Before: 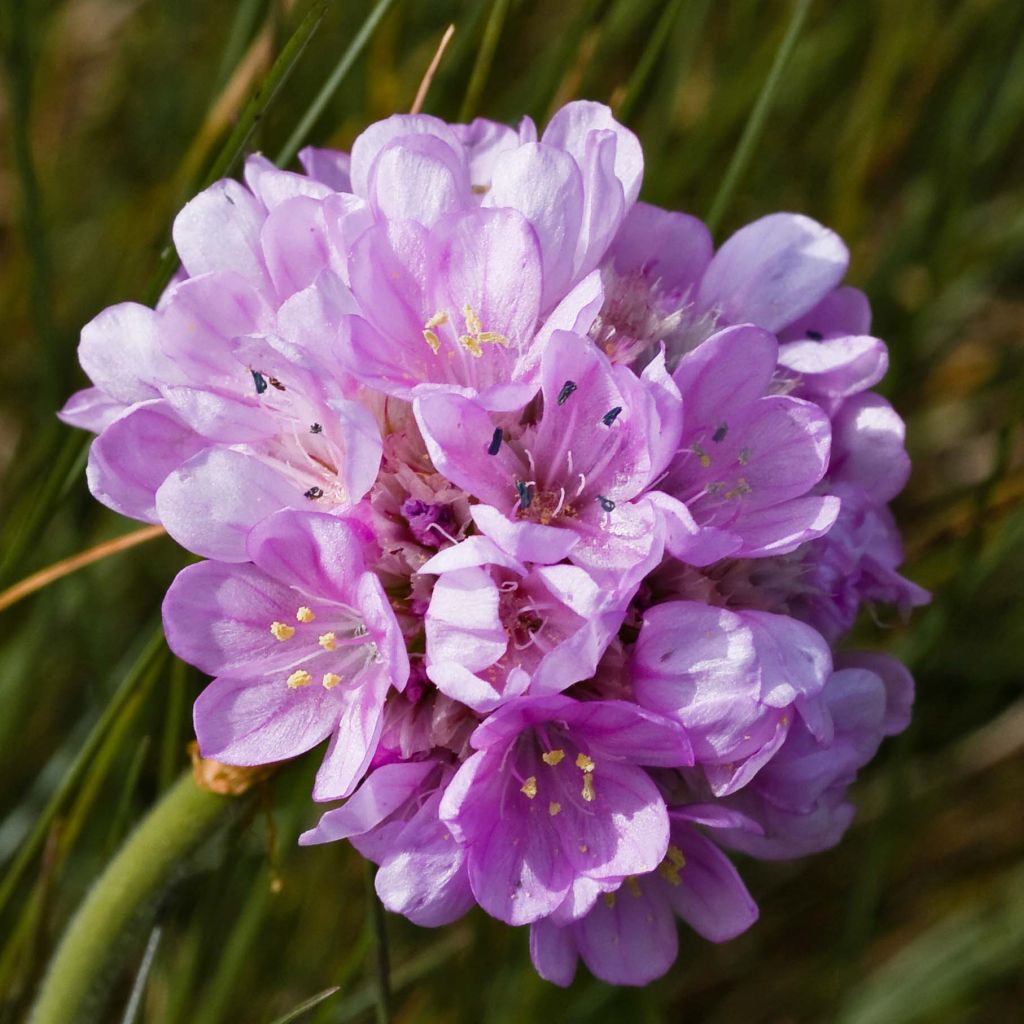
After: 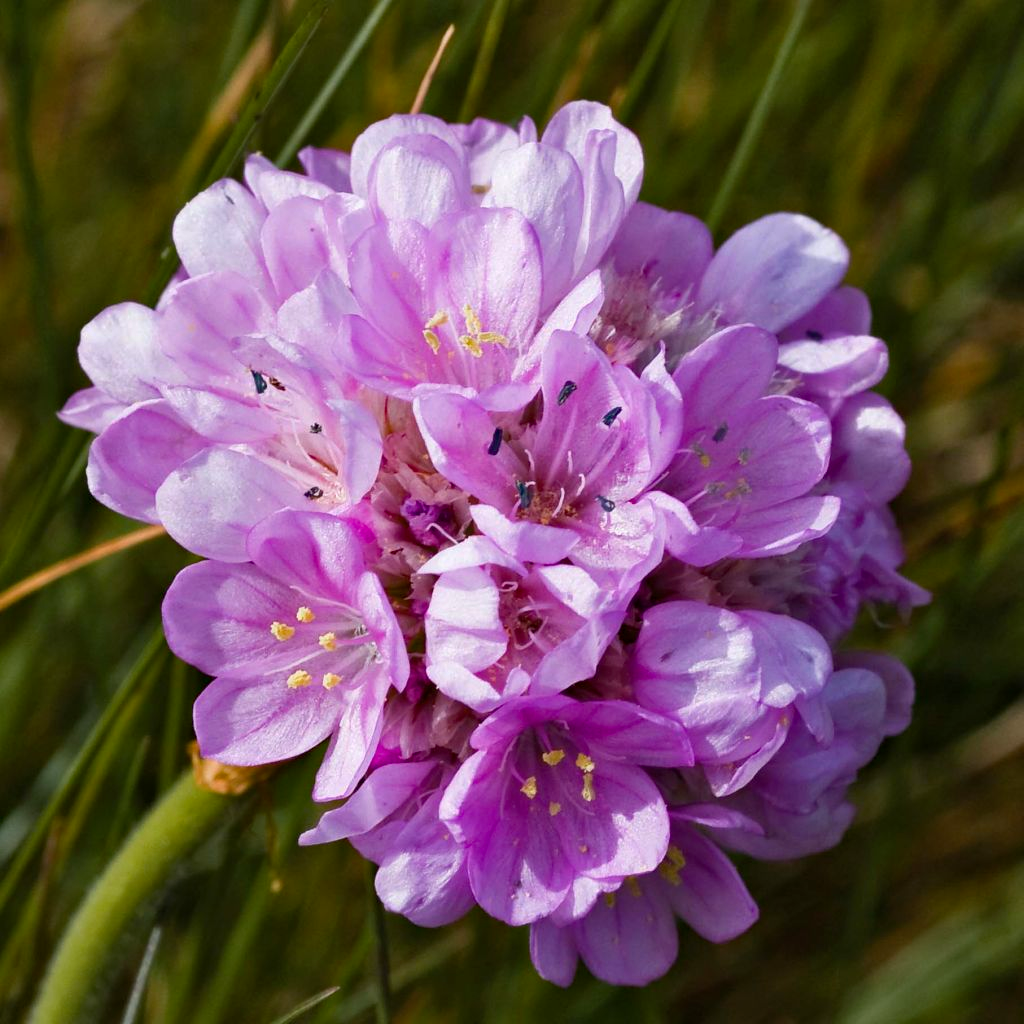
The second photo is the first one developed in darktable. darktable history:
haze removal: compatibility mode true, adaptive false
color balance rgb: global vibrance 20%
